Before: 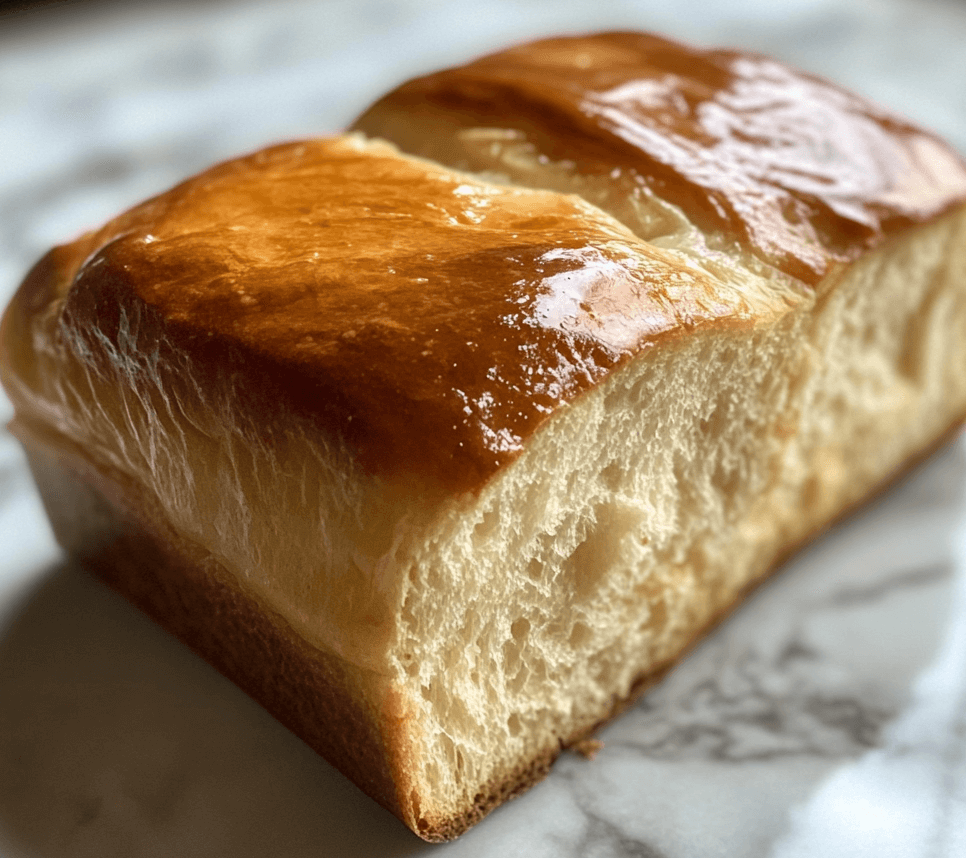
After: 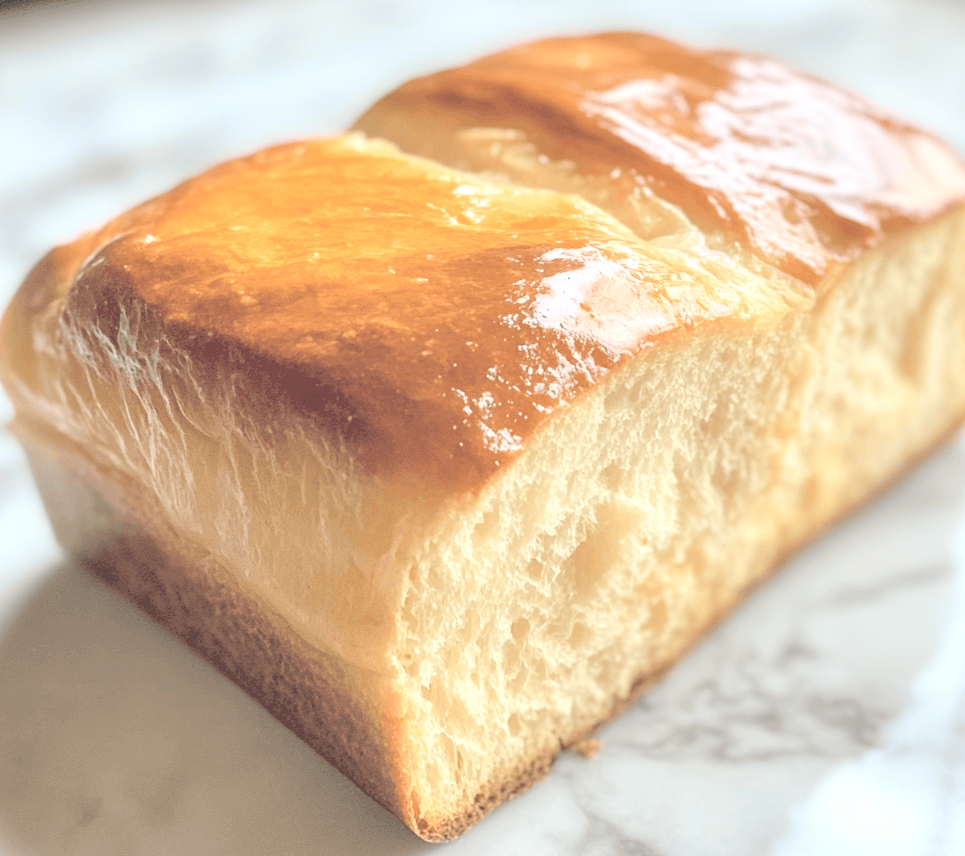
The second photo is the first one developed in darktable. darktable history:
contrast brightness saturation: brightness 0.992
crop: top 0.041%, bottom 0.144%
local contrast: on, module defaults
